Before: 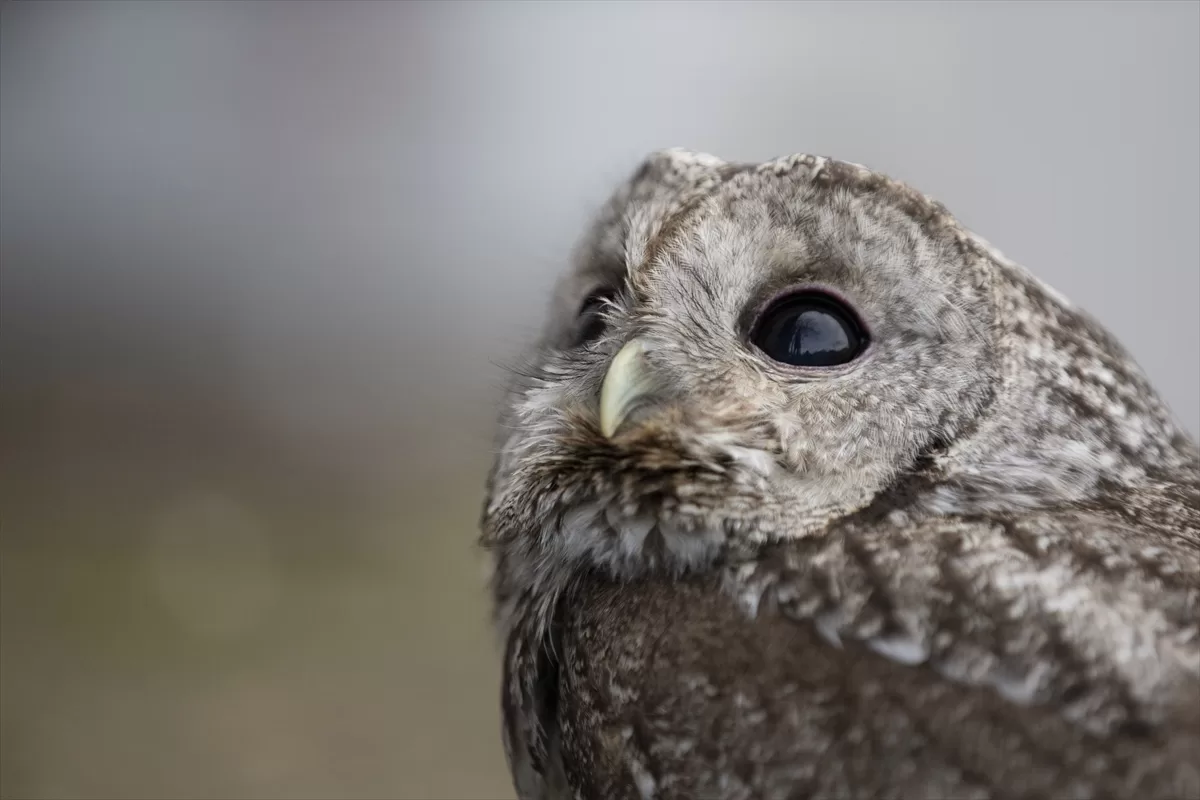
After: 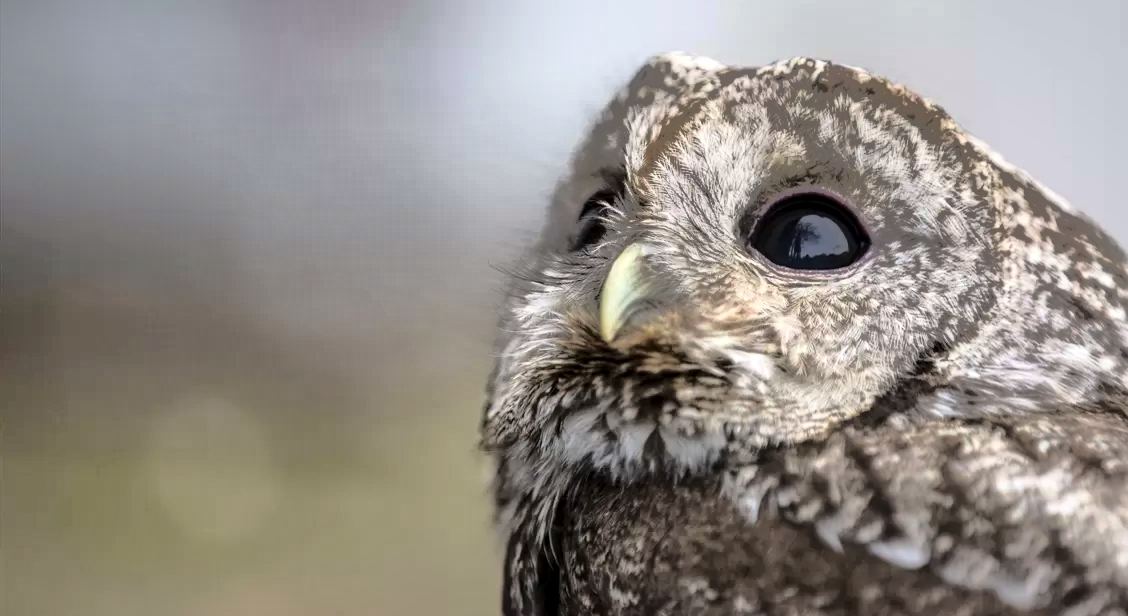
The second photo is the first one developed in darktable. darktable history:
crop and rotate: angle 0.059°, top 11.976%, right 5.789%, bottom 10.852%
shadows and highlights: shadows -18.18, highlights -73.46
local contrast: on, module defaults
base curve: curves: ch0 [(0, 0) (0.026, 0.03) (0.109, 0.232) (0.351, 0.748) (0.669, 0.968) (1, 1)]
